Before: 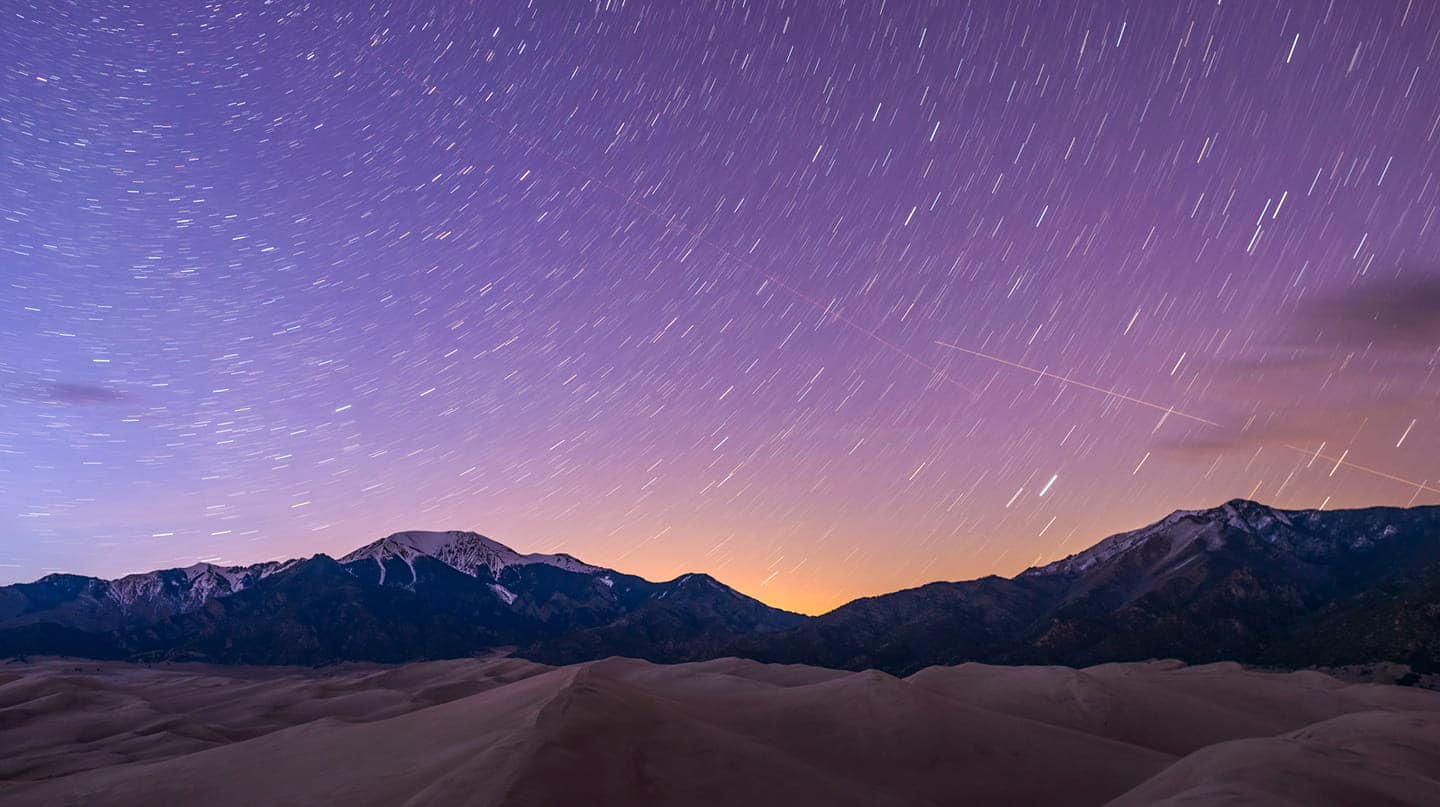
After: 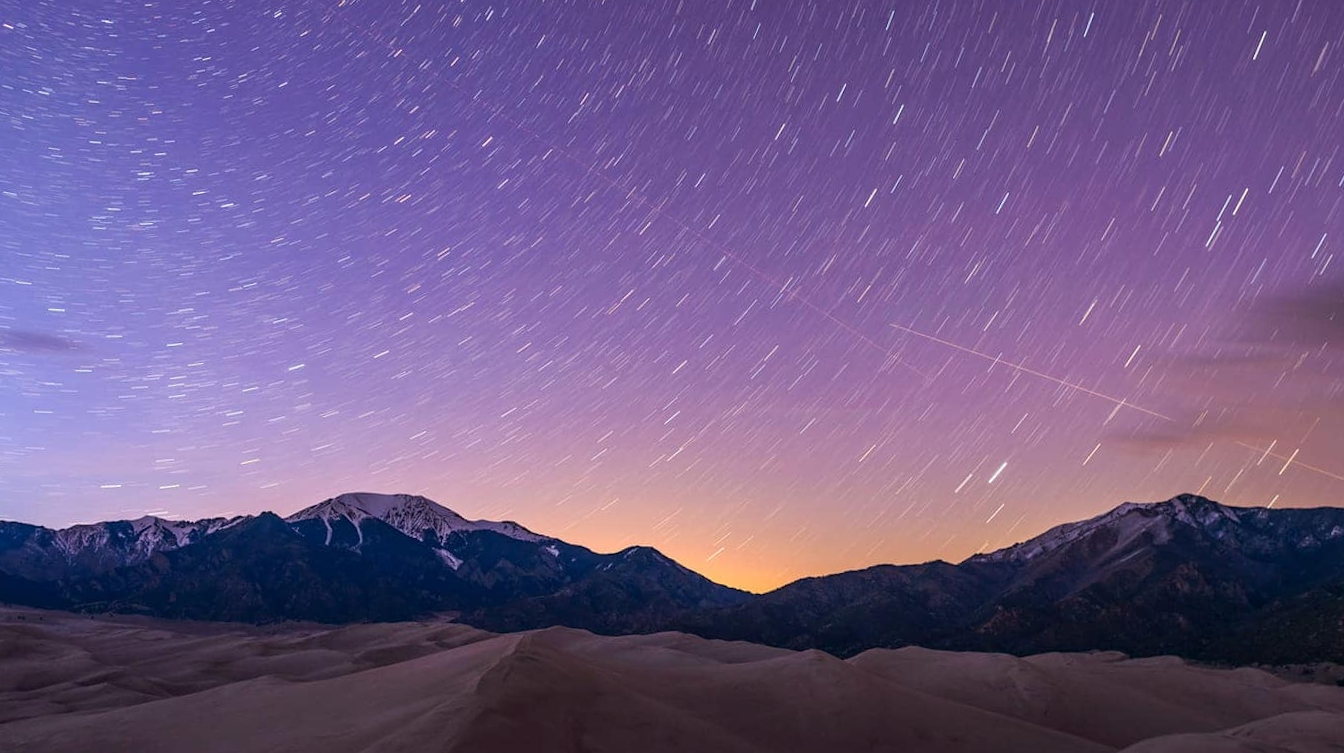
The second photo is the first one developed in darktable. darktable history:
crop and rotate: angle -2.3°
